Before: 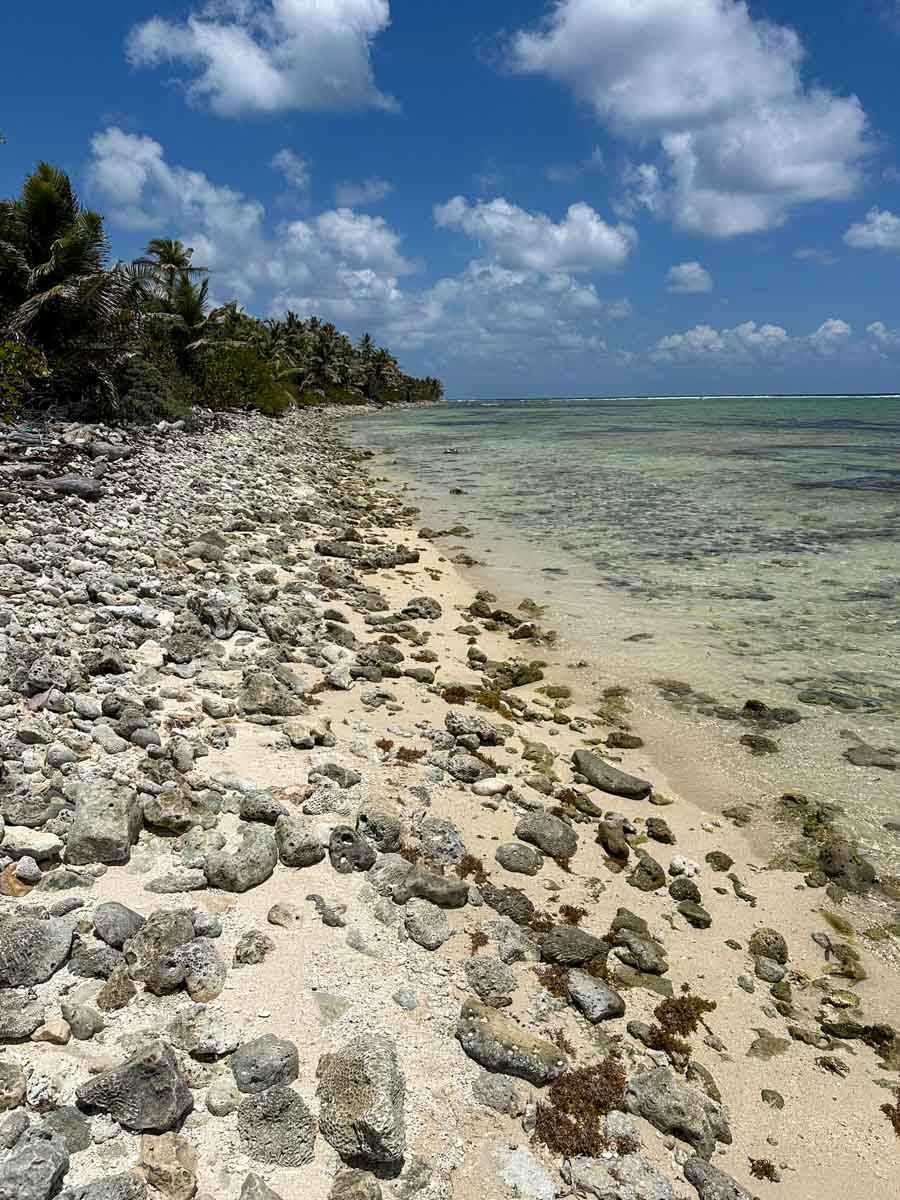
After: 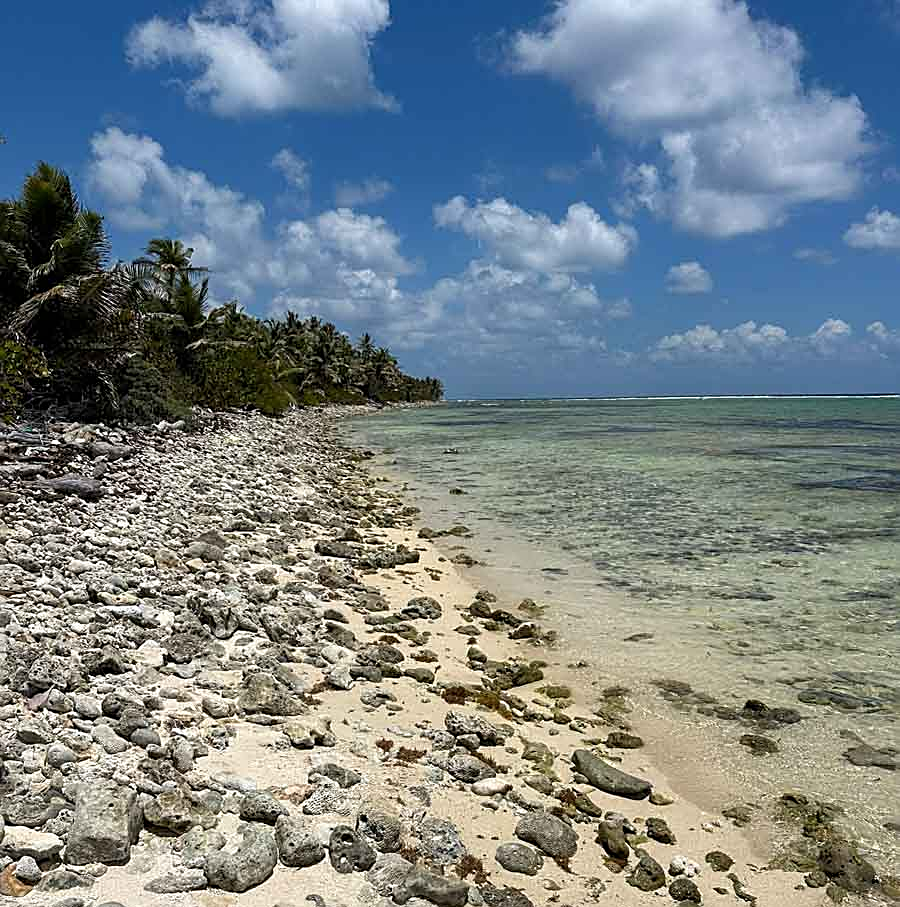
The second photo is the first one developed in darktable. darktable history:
sharpen: on, module defaults
crop: bottom 24.398%
